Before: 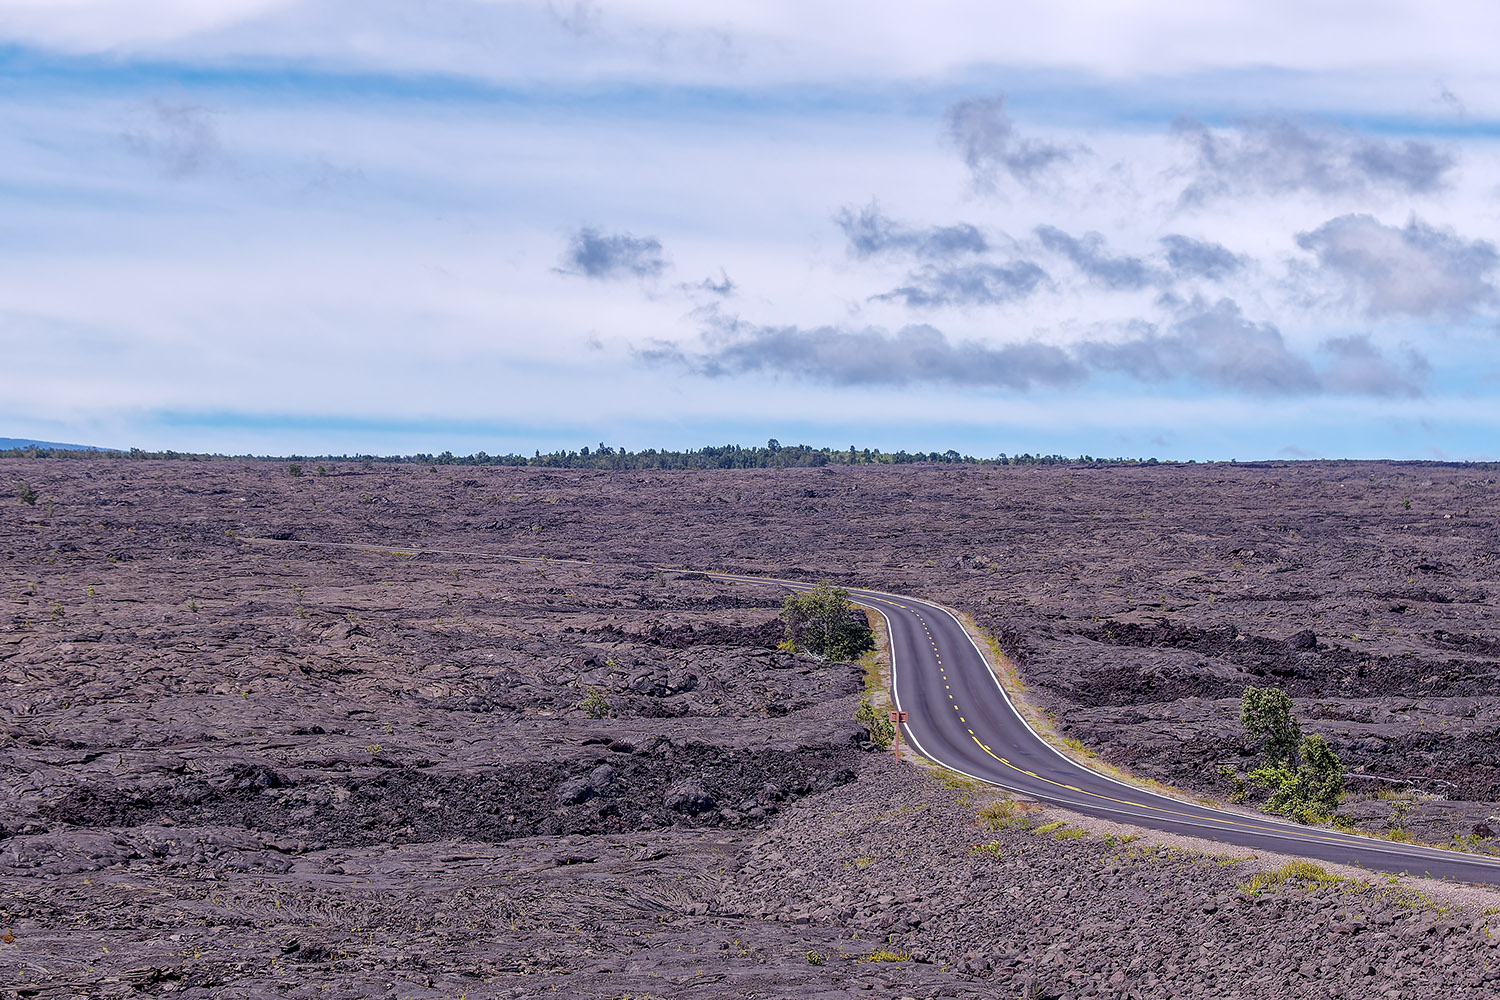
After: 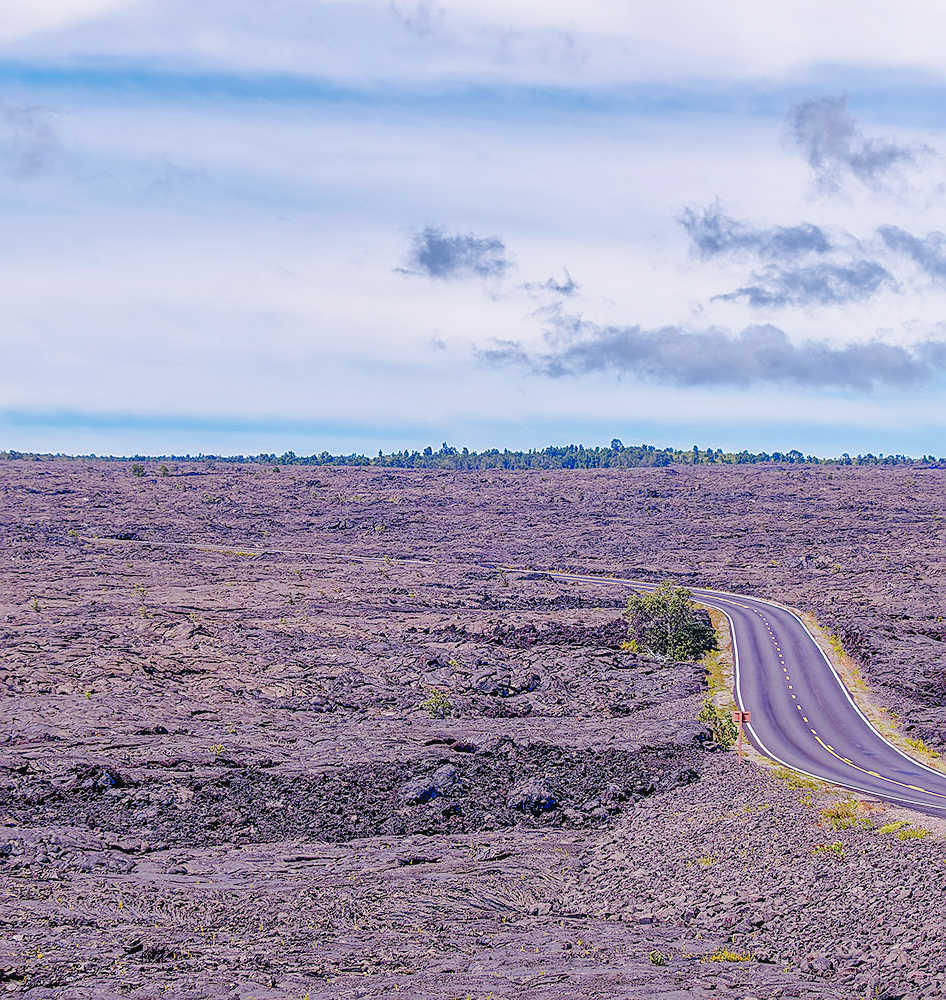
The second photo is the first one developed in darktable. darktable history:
levels: levels [0, 0.445, 1]
tone curve: curves: ch0 [(0, 0) (0.035, 0.017) (0.131, 0.108) (0.279, 0.279) (0.476, 0.554) (0.617, 0.693) (0.704, 0.77) (0.801, 0.854) (0.895, 0.927) (1, 0.976)]; ch1 [(0, 0) (0.318, 0.278) (0.444, 0.427) (0.493, 0.488) (0.508, 0.502) (0.534, 0.526) (0.562, 0.555) (0.645, 0.648) (0.746, 0.764) (1, 1)]; ch2 [(0, 0) (0.316, 0.292) (0.381, 0.37) (0.423, 0.448) (0.476, 0.482) (0.502, 0.495) (0.522, 0.518) (0.533, 0.532) (0.593, 0.622) (0.634, 0.663) (0.7, 0.7) (0.861, 0.808) (1, 0.951)], preserve colors none
crop: left 10.519%, right 26.398%
local contrast: detail 109%
sharpen: amount 0.493
color correction: highlights b* -0.009, saturation 0.985
shadows and highlights: on, module defaults
